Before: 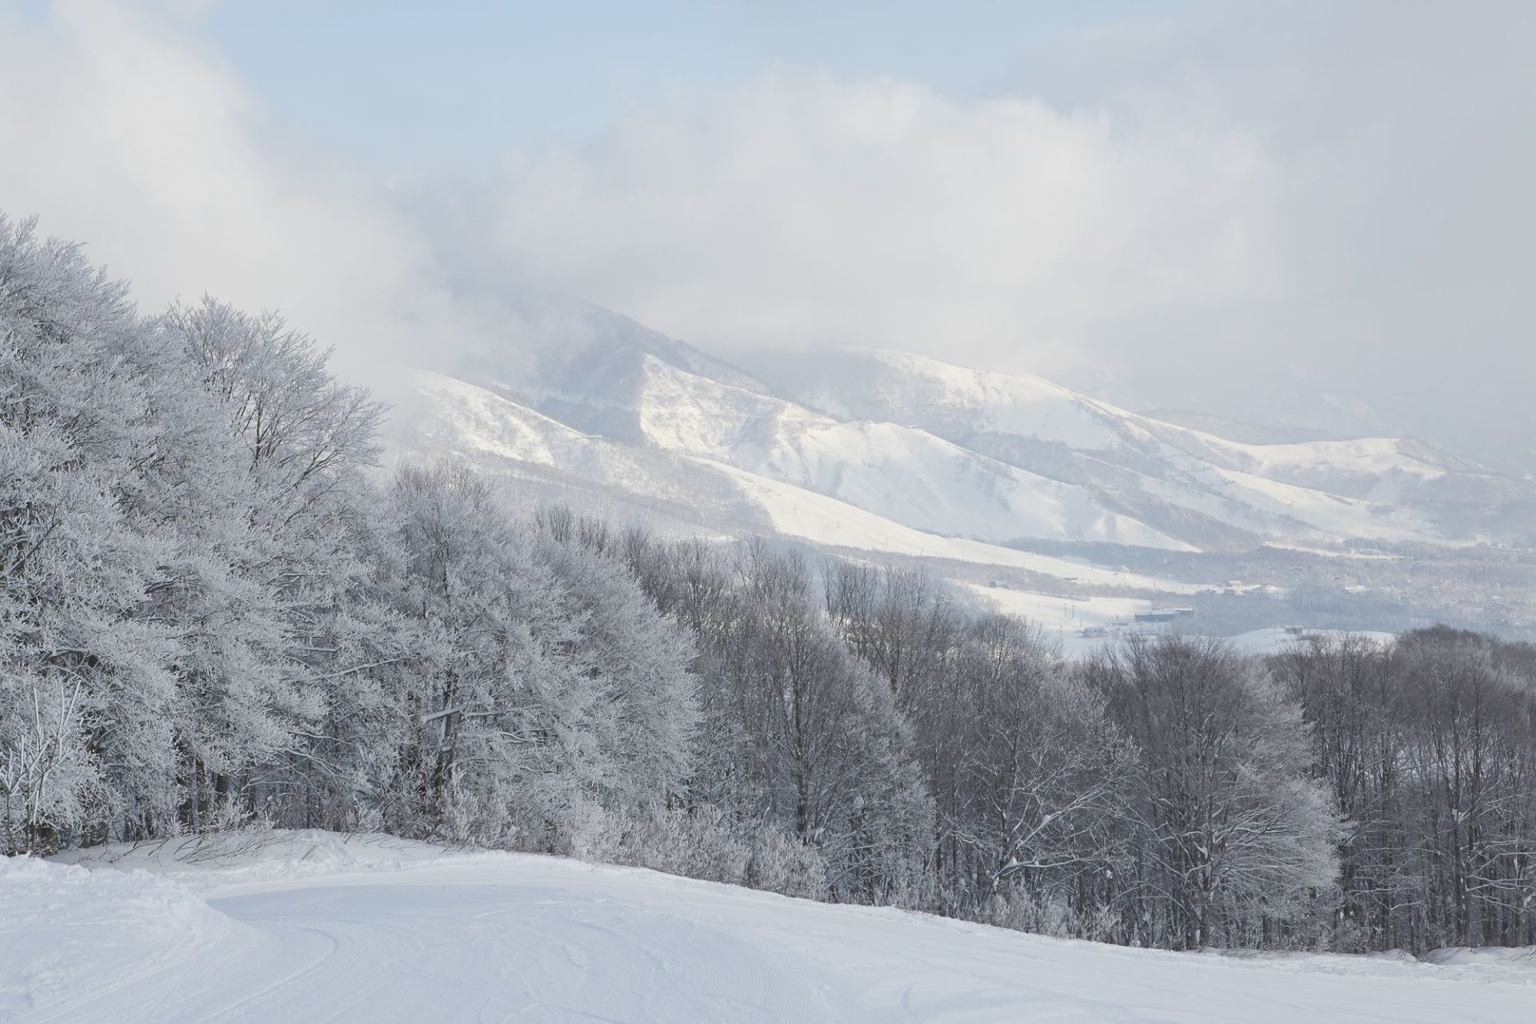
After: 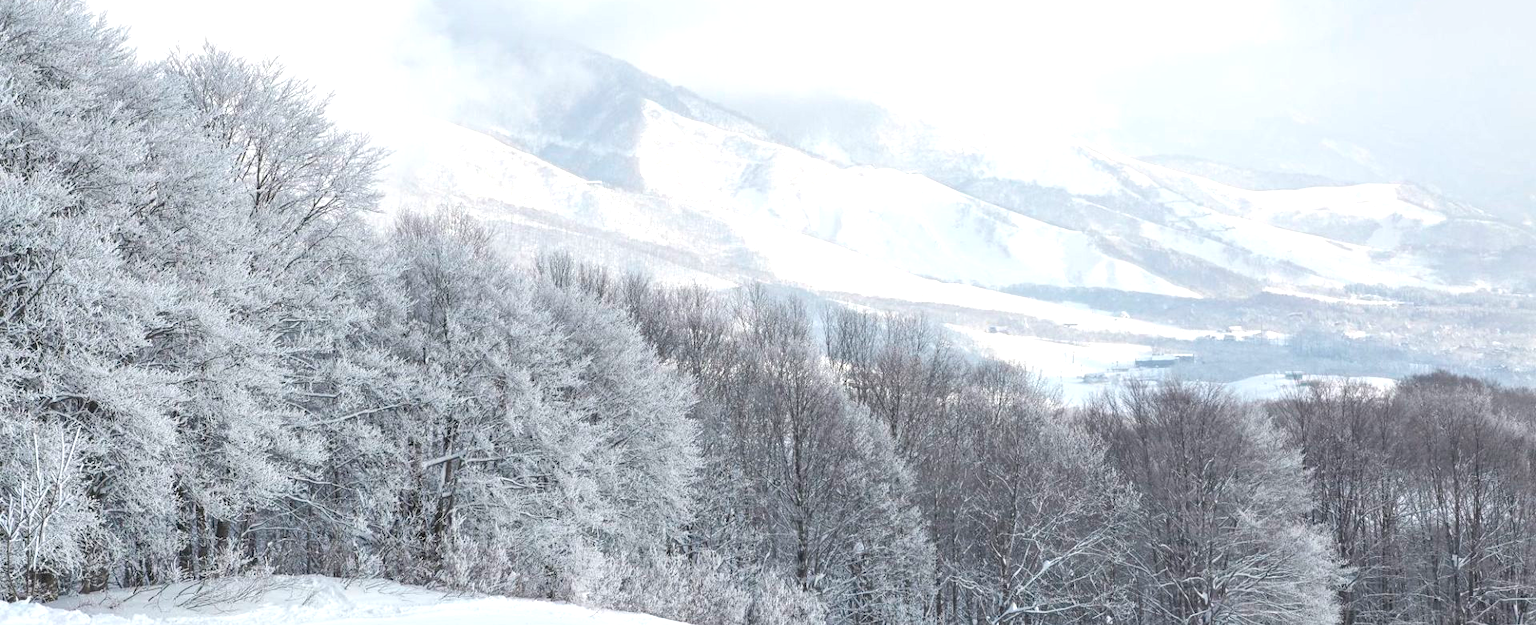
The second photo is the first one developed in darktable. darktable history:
crop and rotate: top 24.867%, bottom 14.028%
exposure: black level correction 0, exposure 0.69 EV, compensate highlight preservation false
local contrast: on, module defaults
